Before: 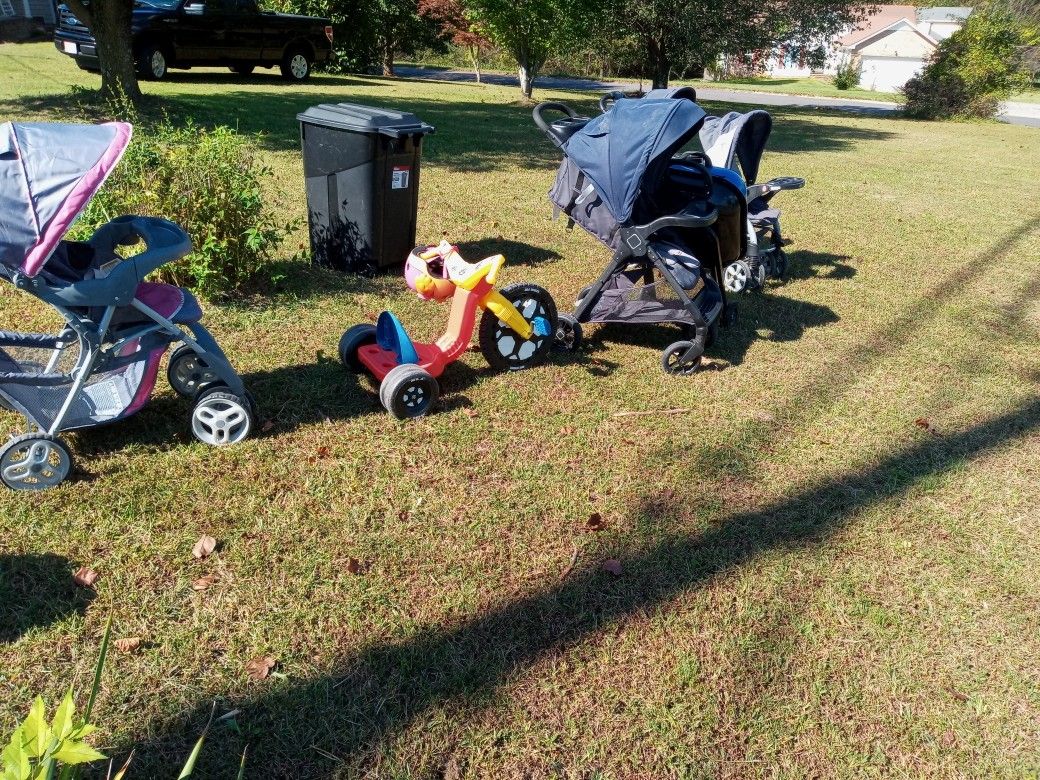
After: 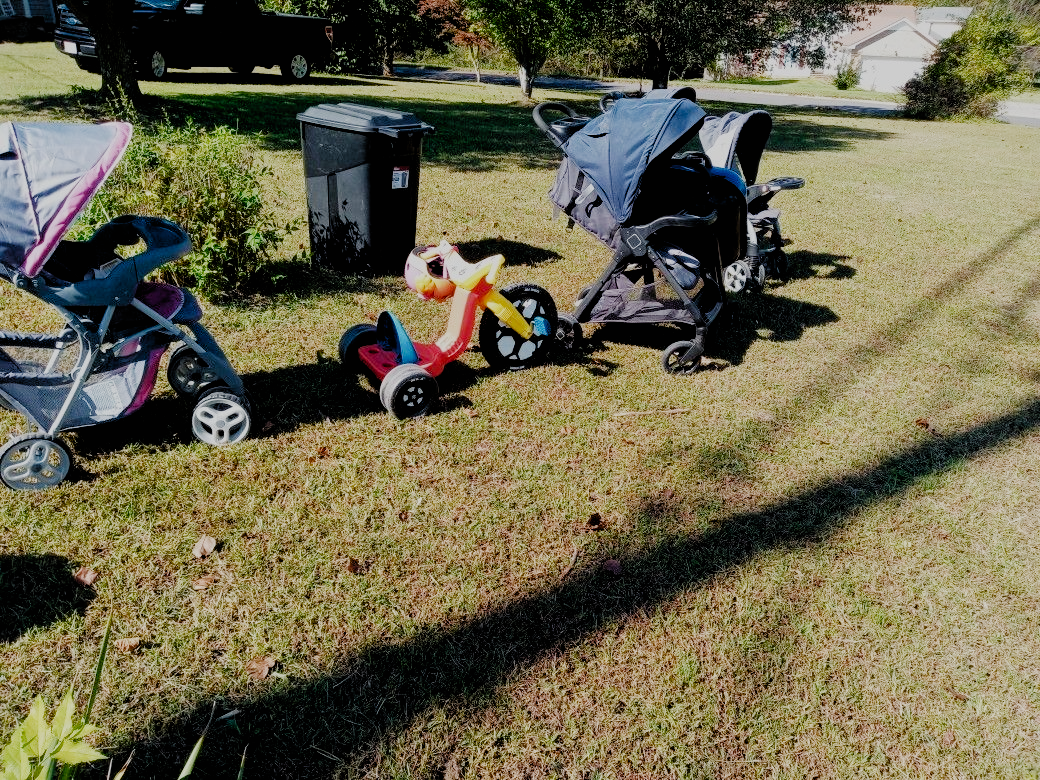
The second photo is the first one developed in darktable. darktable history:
filmic rgb: black relative exposure -4.38 EV, white relative exposure 4.56 EV, threshold 3.03 EV, hardness 2.38, contrast 1.06, add noise in highlights 0, preserve chrominance no, color science v3 (2019), use custom middle-gray values true, contrast in highlights soft, enable highlight reconstruction true
